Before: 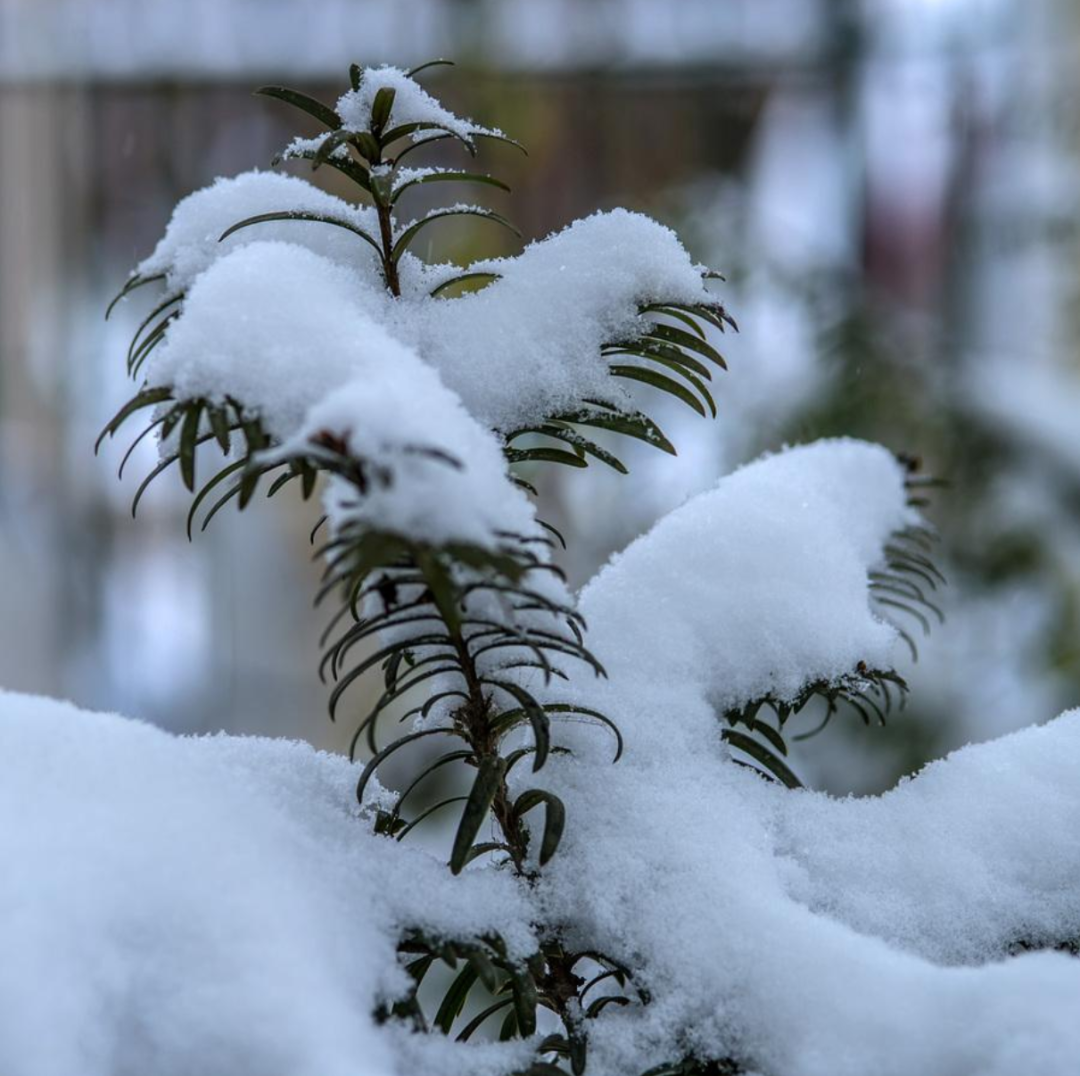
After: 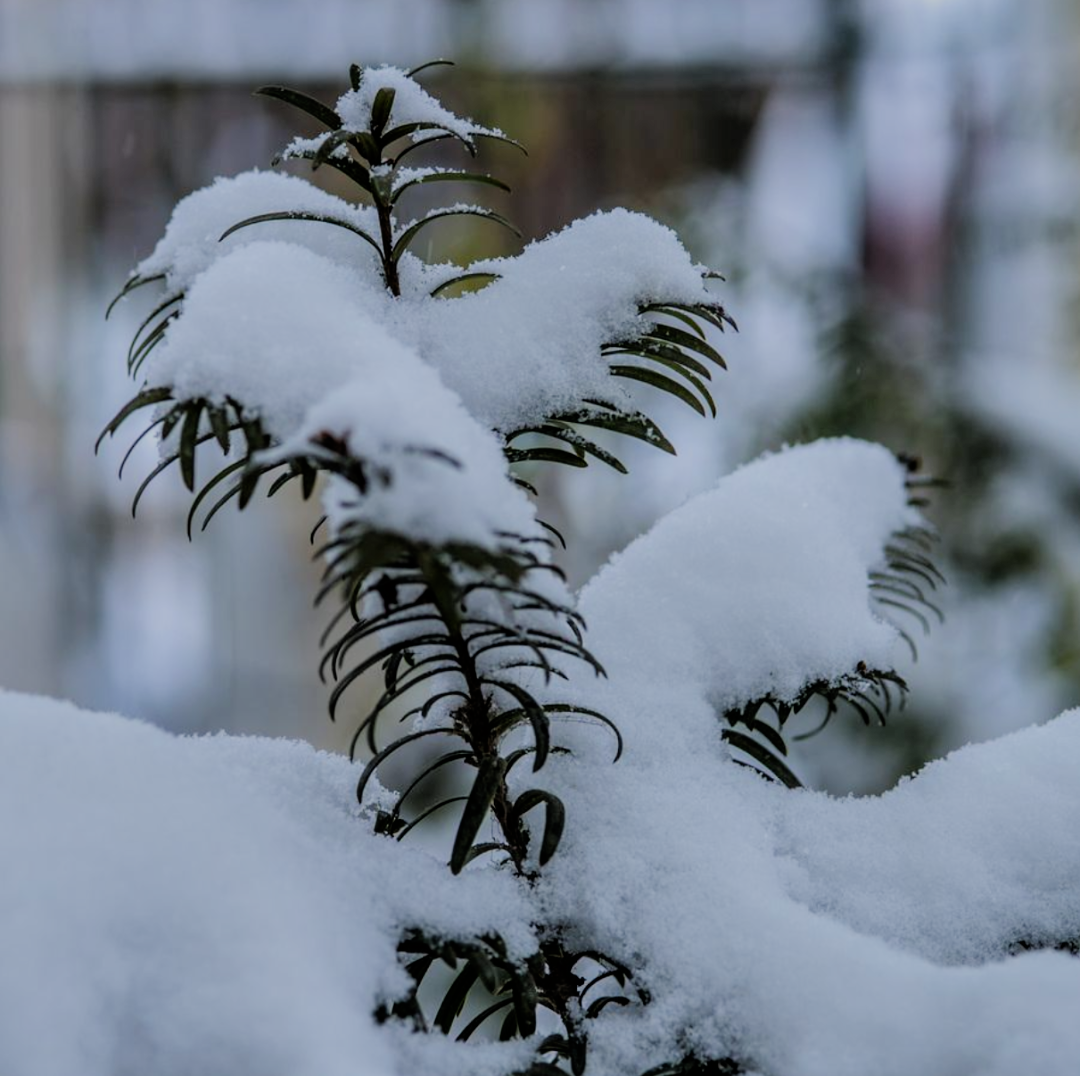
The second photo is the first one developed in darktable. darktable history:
shadows and highlights: shadows 12, white point adjustment 1.2, soften with gaussian
filmic rgb: black relative exposure -6.82 EV, white relative exposure 5.89 EV, hardness 2.71
